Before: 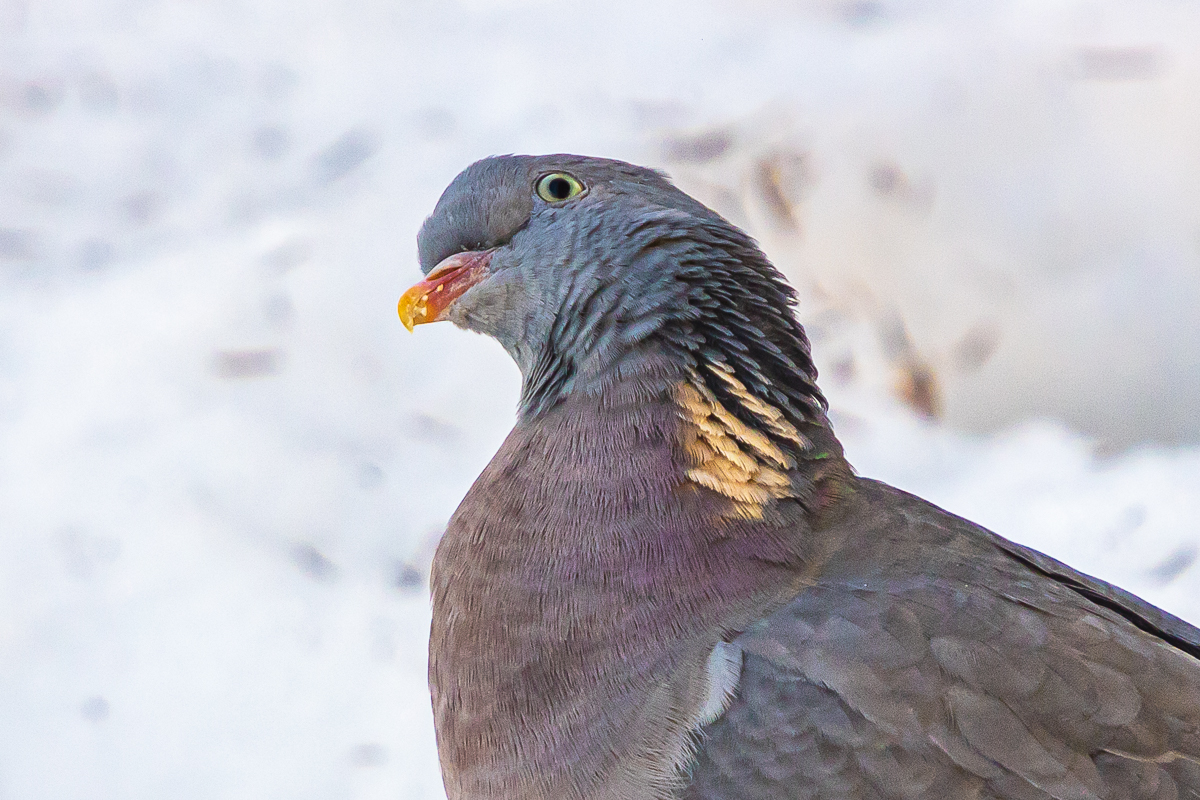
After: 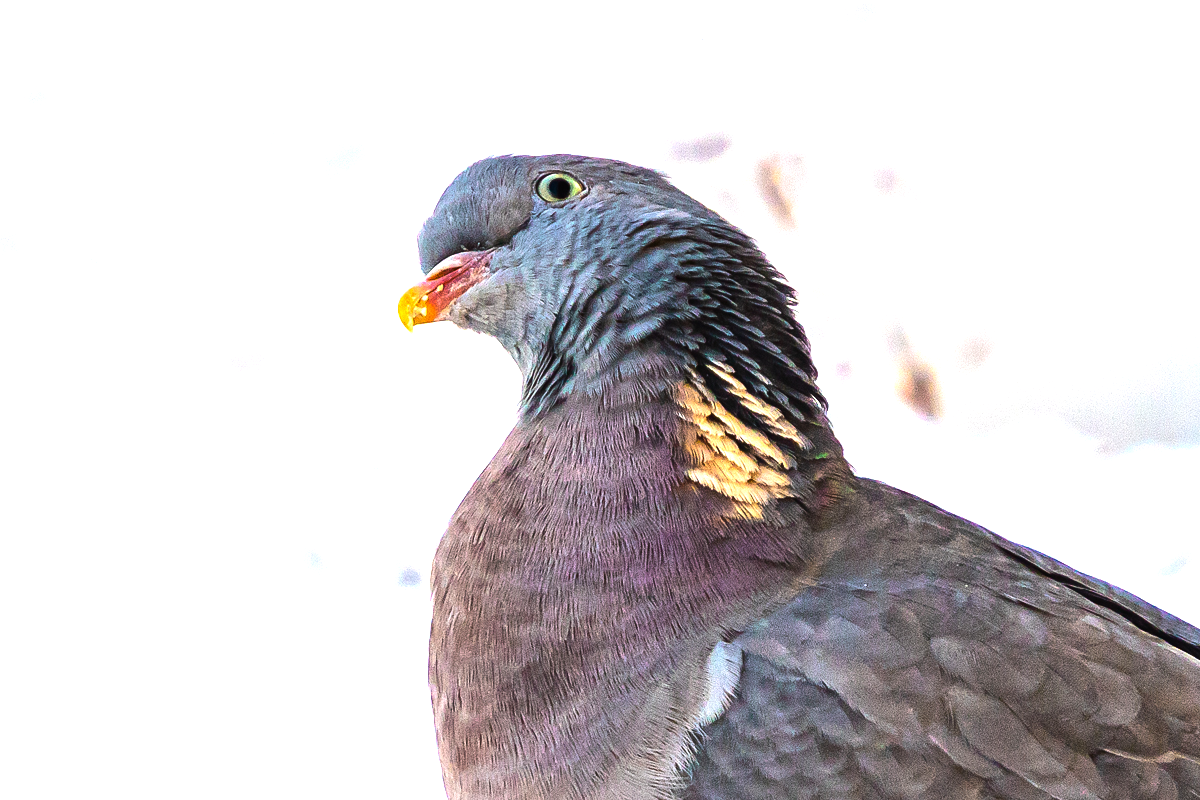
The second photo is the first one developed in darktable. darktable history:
tone equalizer: -8 EV -1.08 EV, -7 EV -1.01 EV, -6 EV -0.867 EV, -5 EV -0.578 EV, -3 EV 0.578 EV, -2 EV 0.867 EV, -1 EV 1.01 EV, +0 EV 1.08 EV, edges refinement/feathering 500, mask exposure compensation -1.57 EV, preserve details no
